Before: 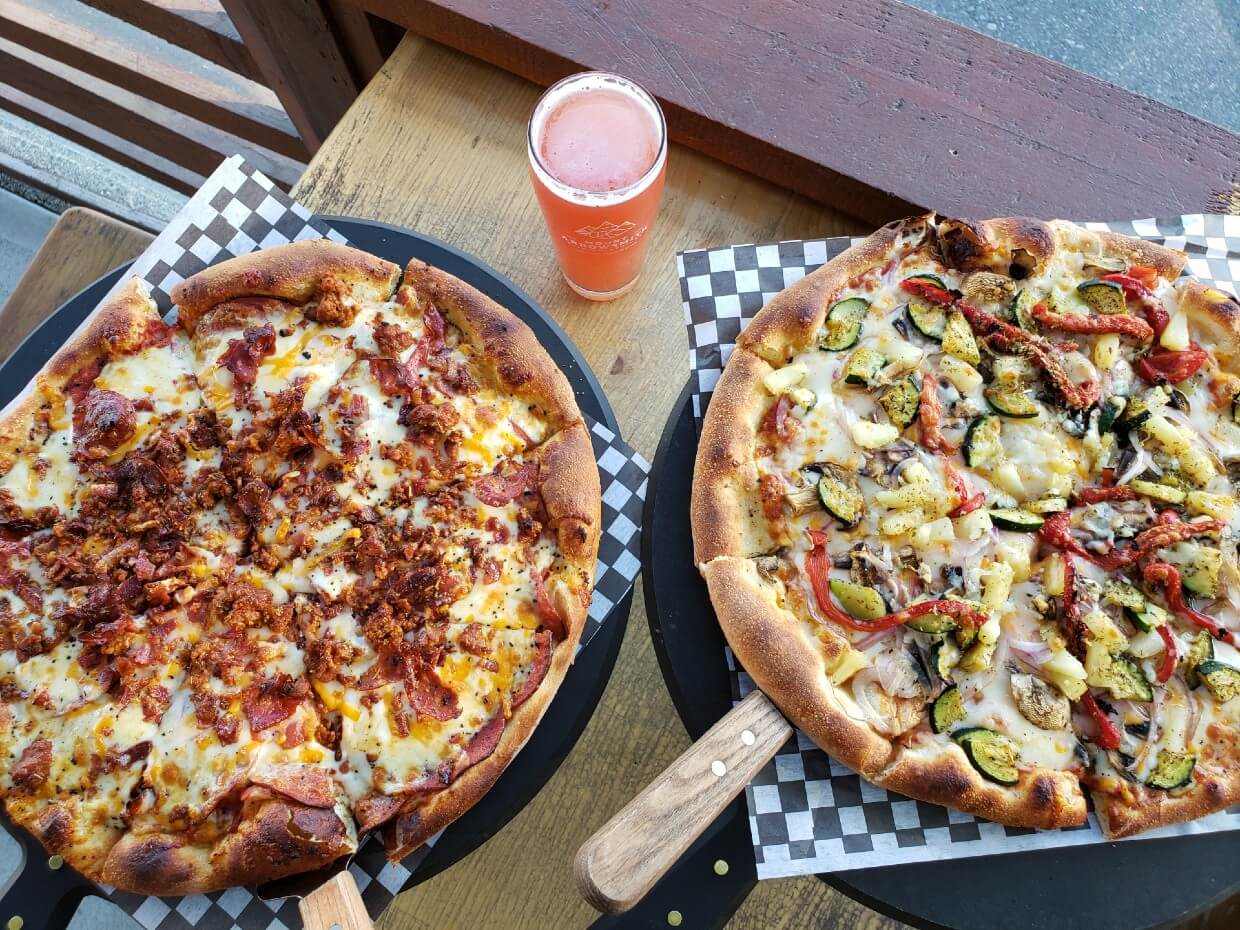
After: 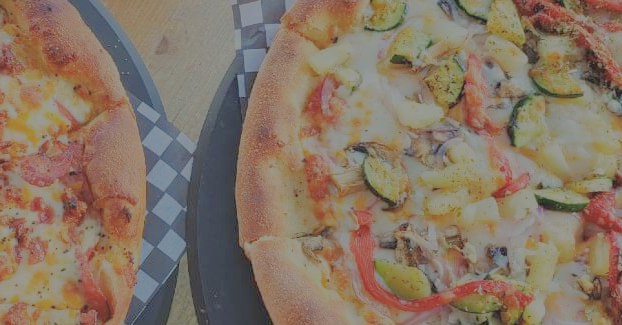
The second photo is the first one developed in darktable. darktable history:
contrast brightness saturation: contrast -0.285
crop: left 36.719%, top 34.456%, right 13.114%, bottom 30.579%
filmic rgb: black relative exposure -15.98 EV, white relative exposure 7.97 EV, hardness 4.21, latitude 49.16%, contrast 0.504, iterations of high-quality reconstruction 0
shadows and highlights: white point adjustment 0.066, soften with gaussian
